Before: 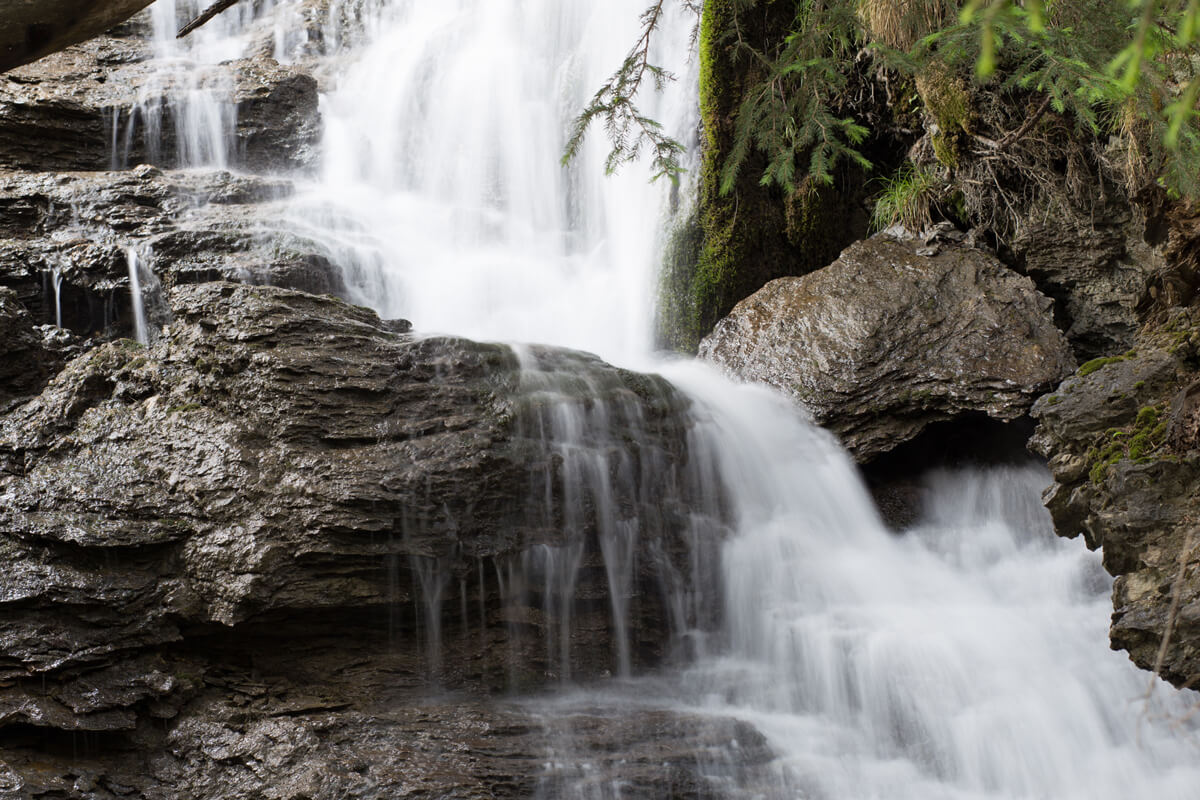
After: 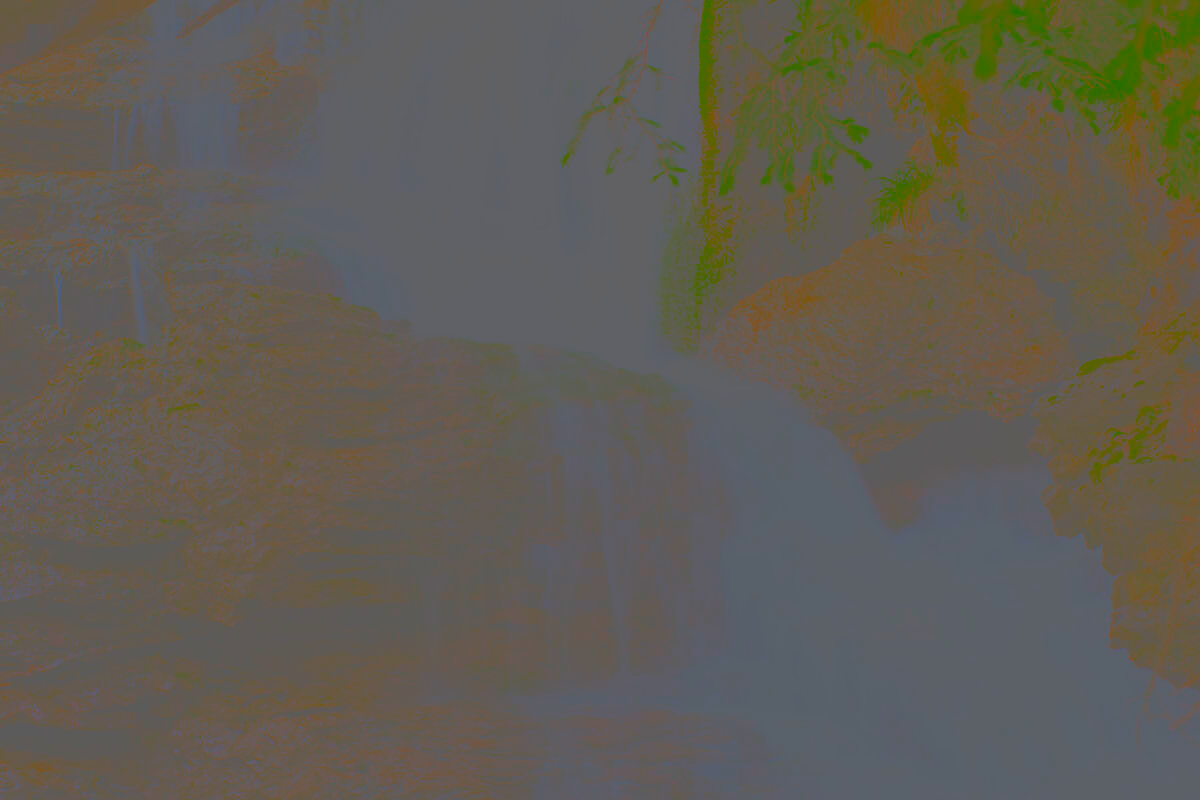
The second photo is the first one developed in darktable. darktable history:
shadows and highlights: shadows 11.34, white point adjustment 1.34, soften with gaussian
contrast brightness saturation: contrast -0.975, brightness -0.175, saturation 0.76
